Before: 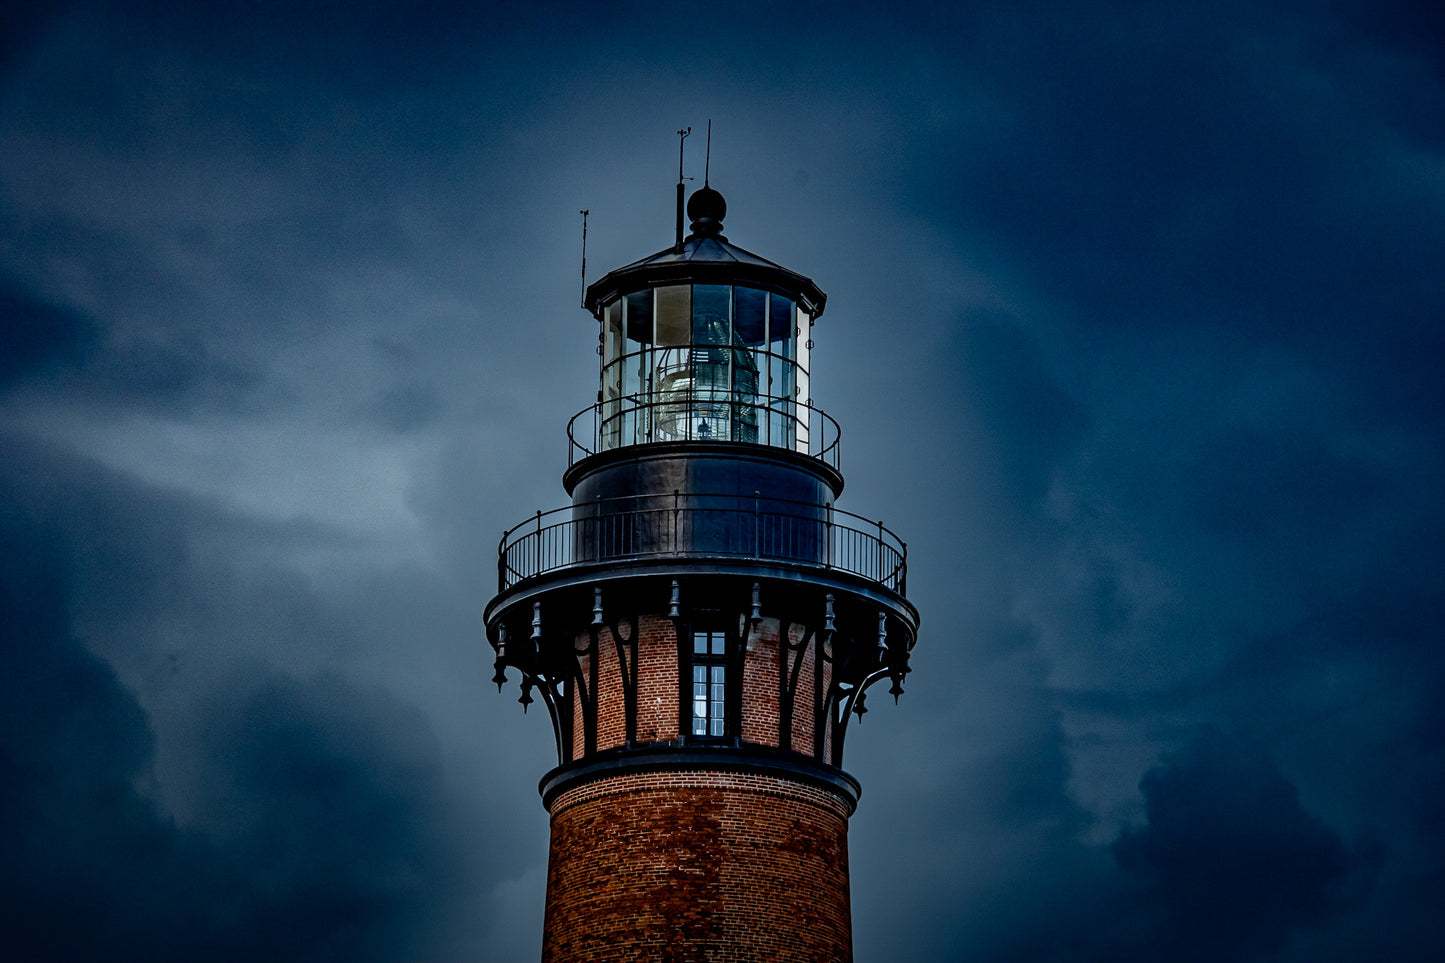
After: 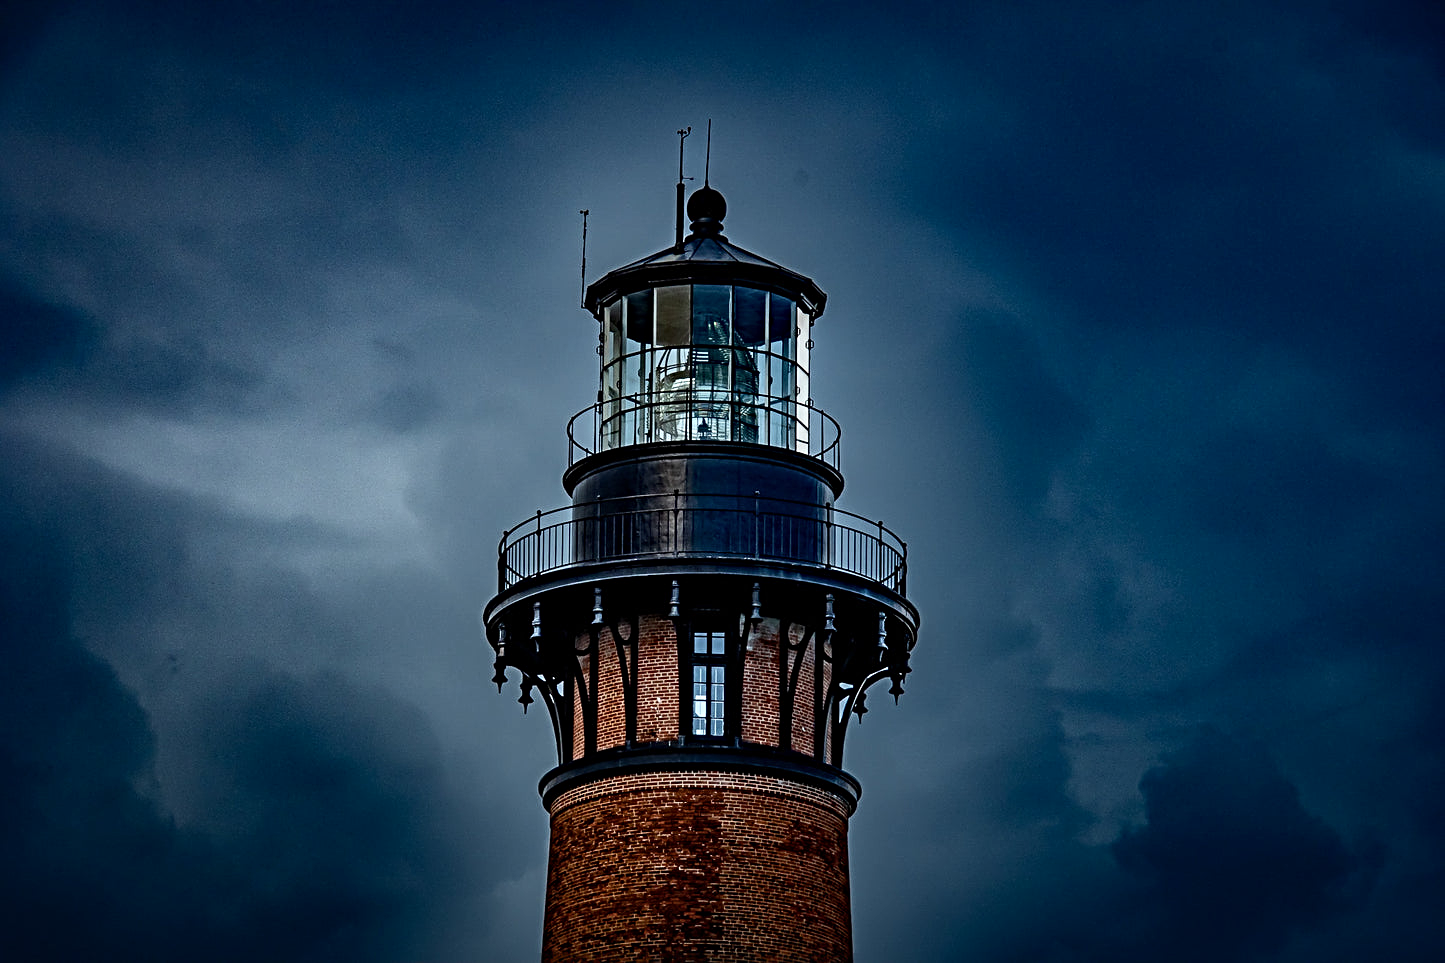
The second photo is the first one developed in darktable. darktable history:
contrast brightness saturation: contrast 0.152, brightness 0.047
sharpen: radius 3.991
